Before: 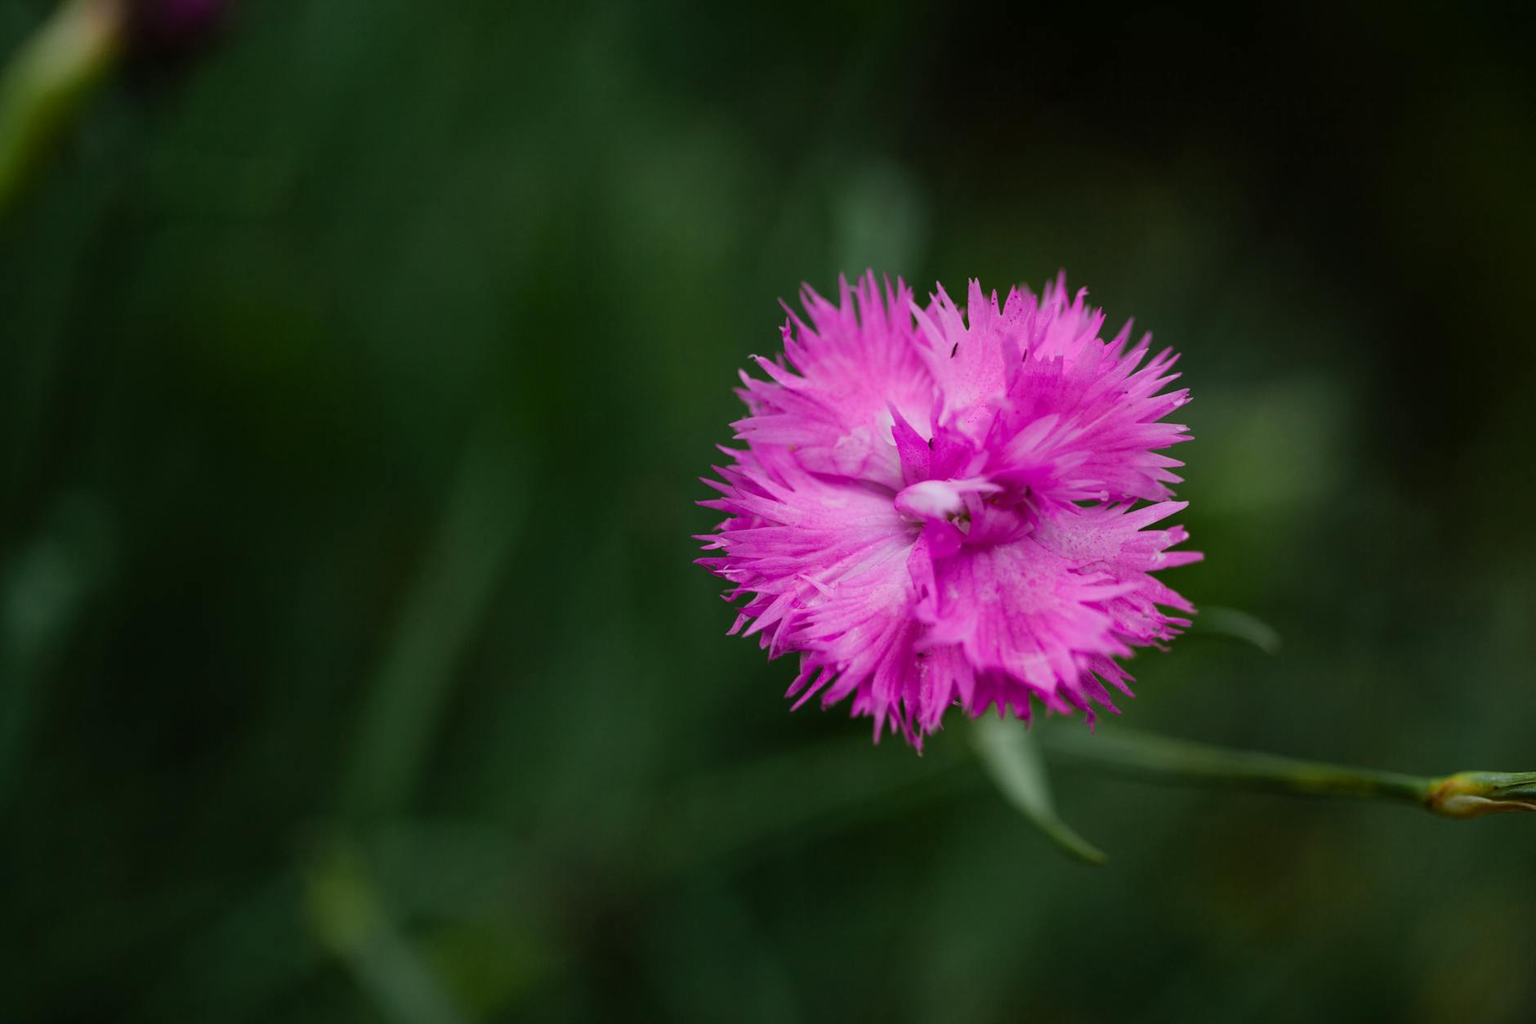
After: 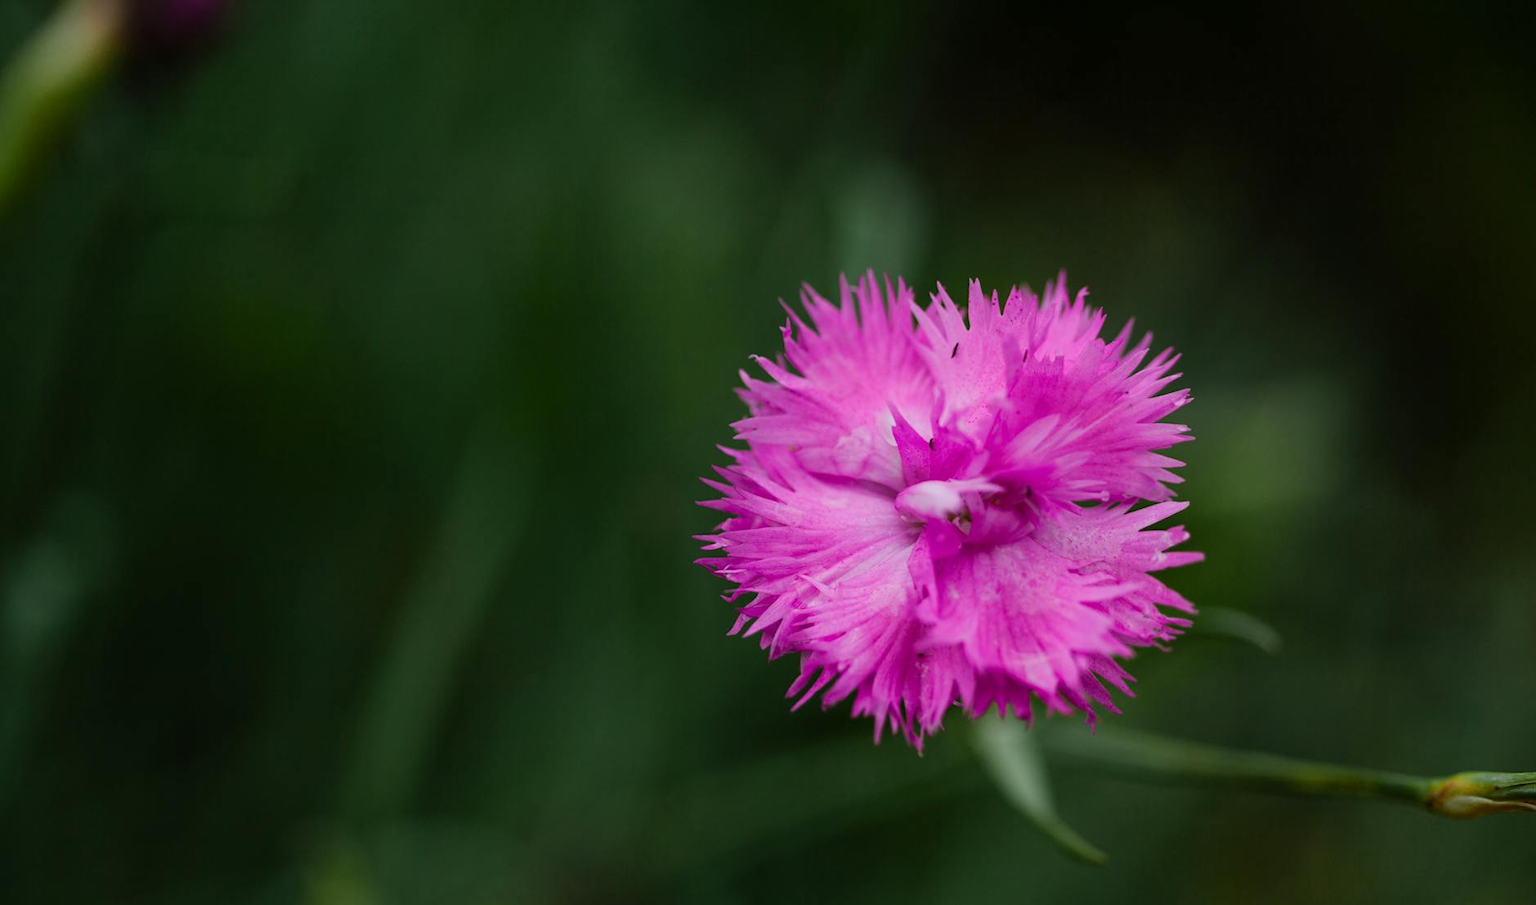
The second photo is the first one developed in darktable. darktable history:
crop and rotate: top 0%, bottom 11.524%
